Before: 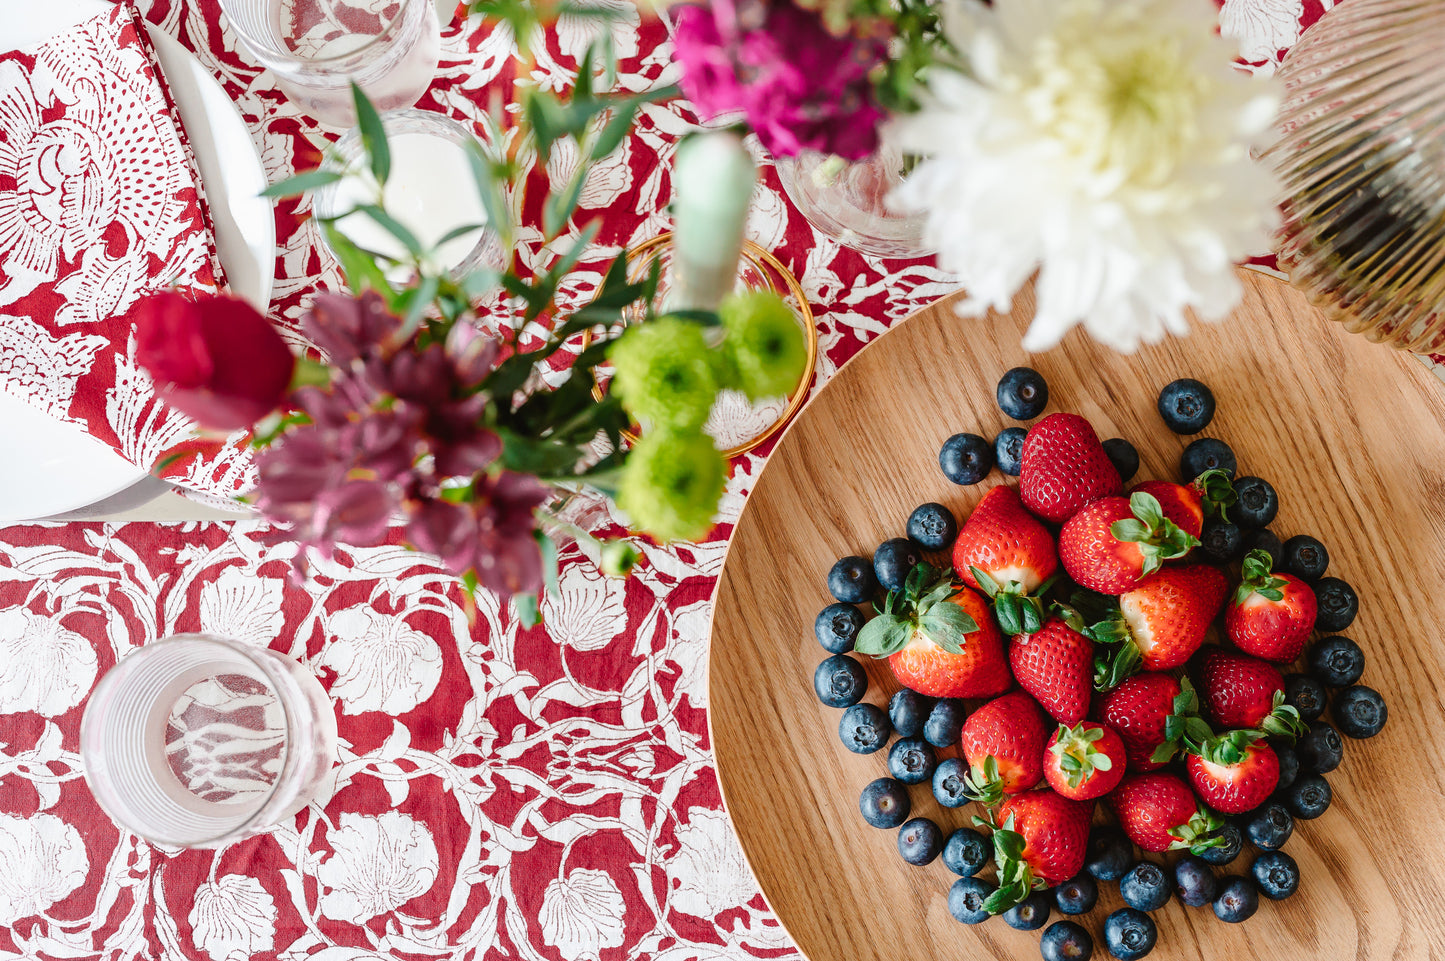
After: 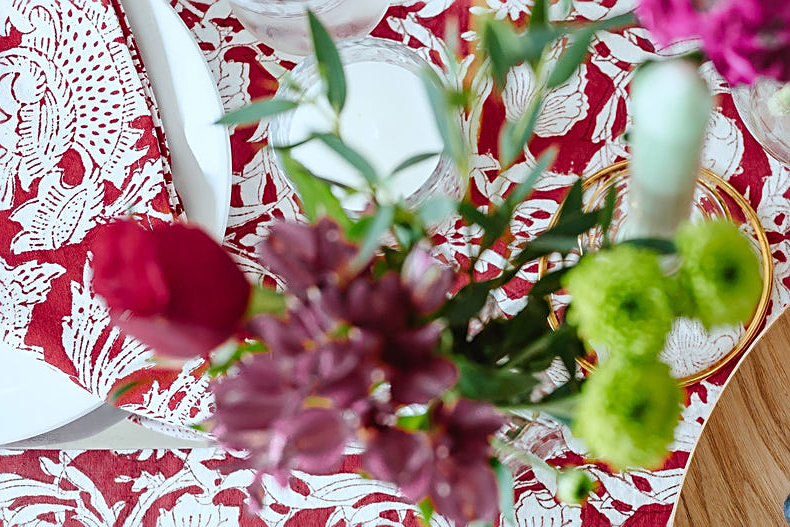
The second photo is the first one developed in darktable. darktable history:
white balance: red 0.925, blue 1.046
sharpen: on, module defaults
crop and rotate: left 3.047%, top 7.509%, right 42.236%, bottom 37.598%
